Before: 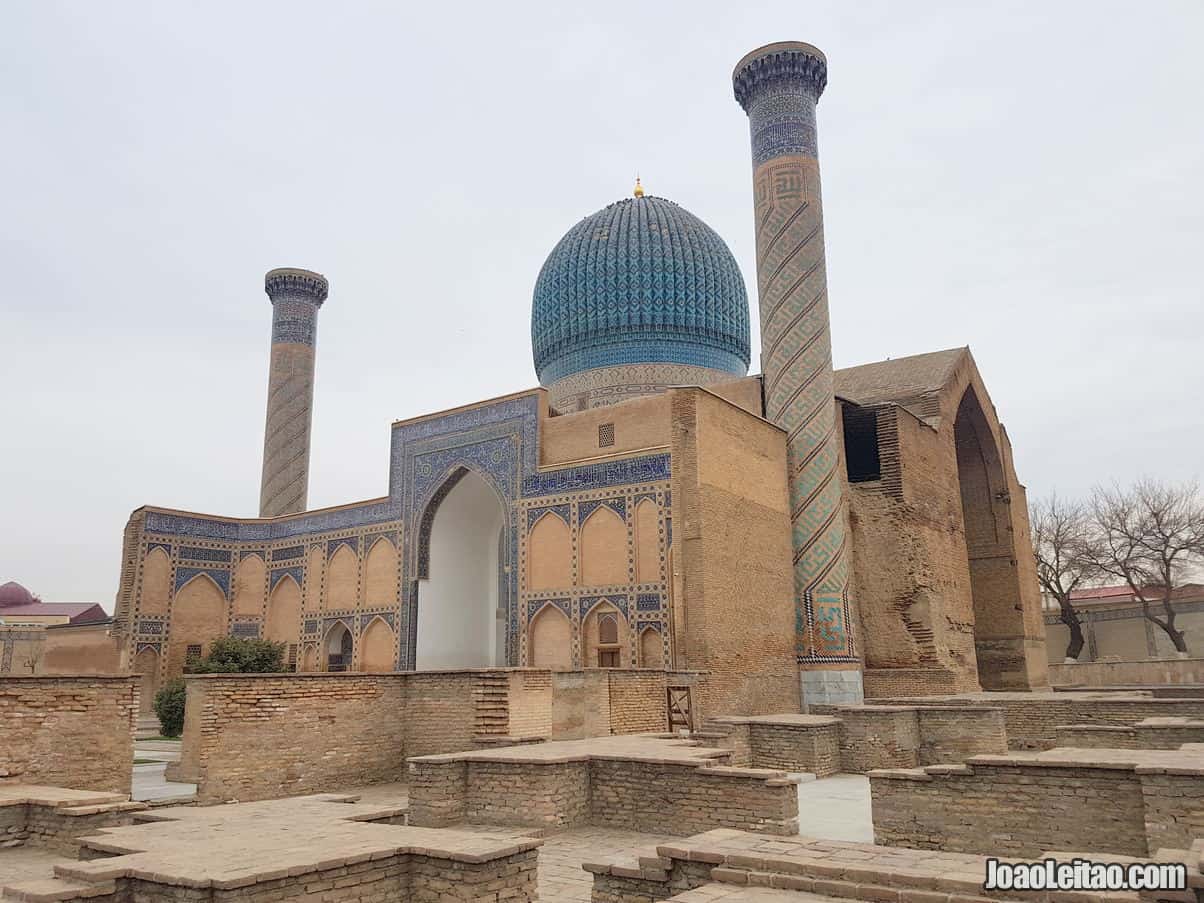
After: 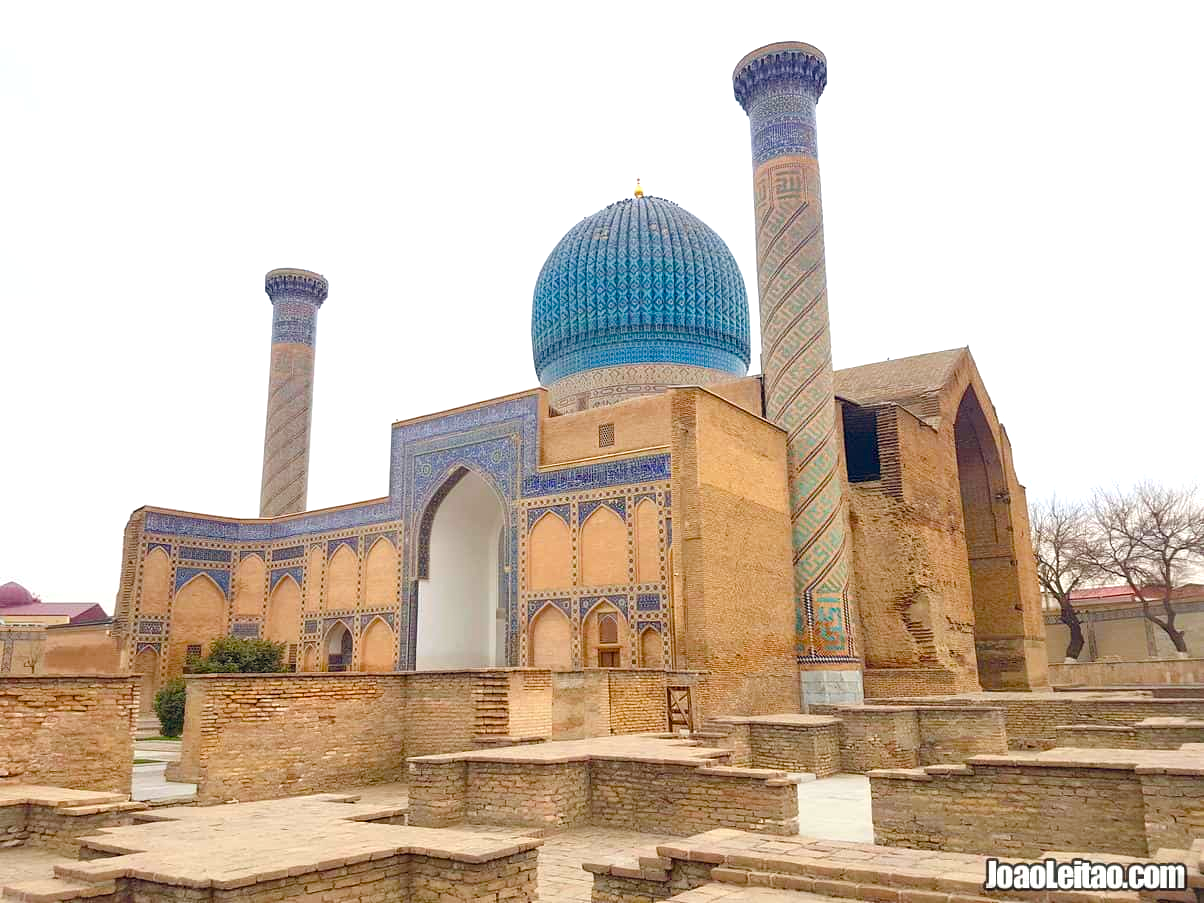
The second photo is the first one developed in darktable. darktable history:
color balance rgb: global offset › chroma 0.06%, global offset › hue 254.07°, perceptual saturation grading › global saturation 20%, perceptual saturation grading › highlights -25.268%, perceptual saturation grading › shadows 50.377%, global vibrance 40.06%
exposure: exposure 0.606 EV, compensate exposure bias true, compensate highlight preservation false
